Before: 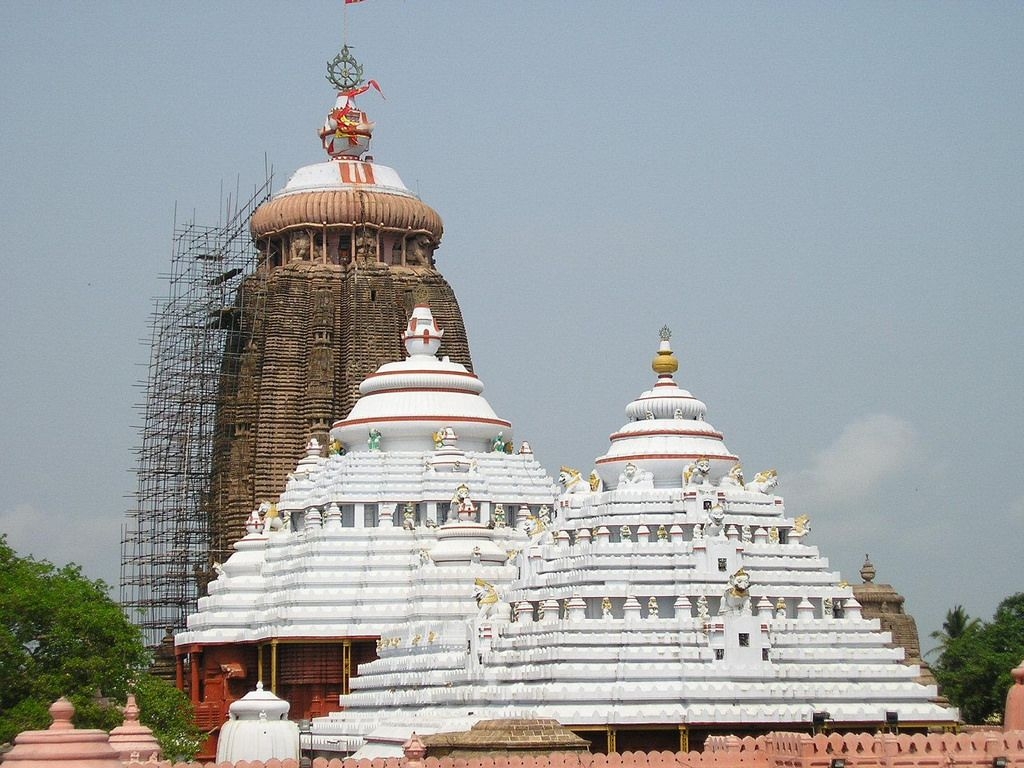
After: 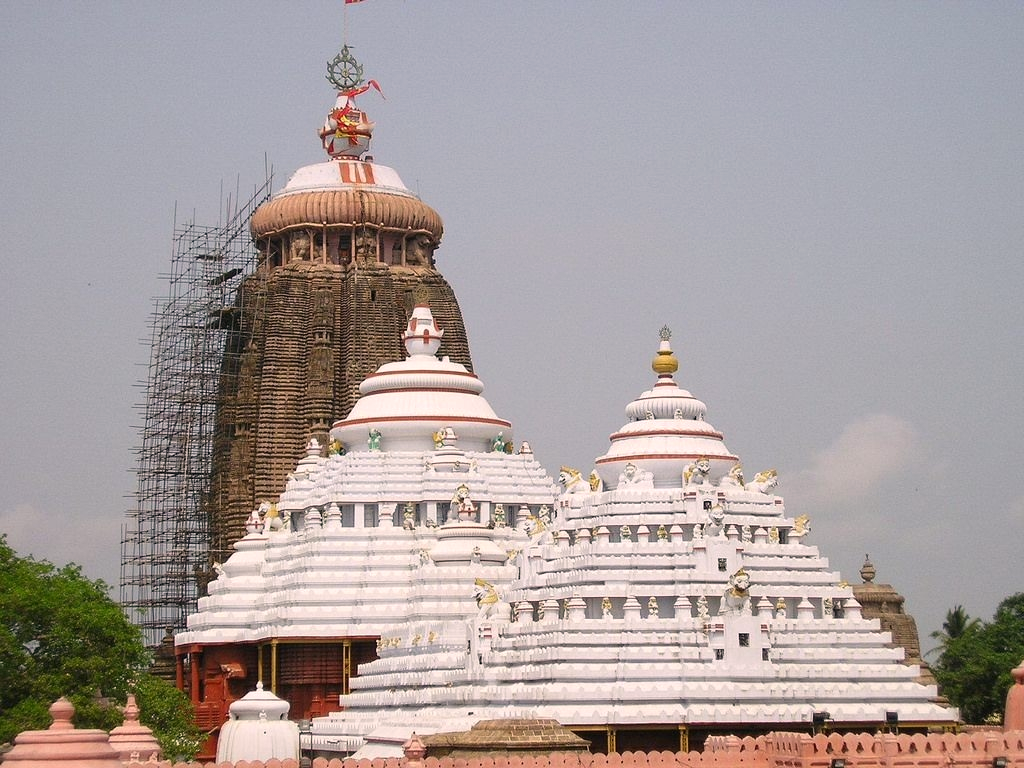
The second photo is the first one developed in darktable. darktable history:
color correction: highlights a* 7.83, highlights b* 4.4
